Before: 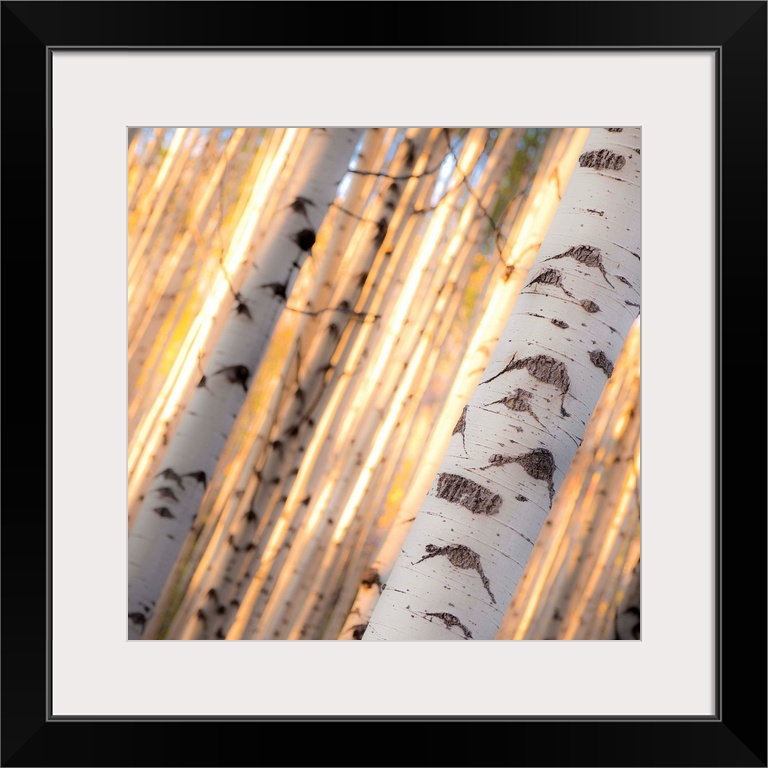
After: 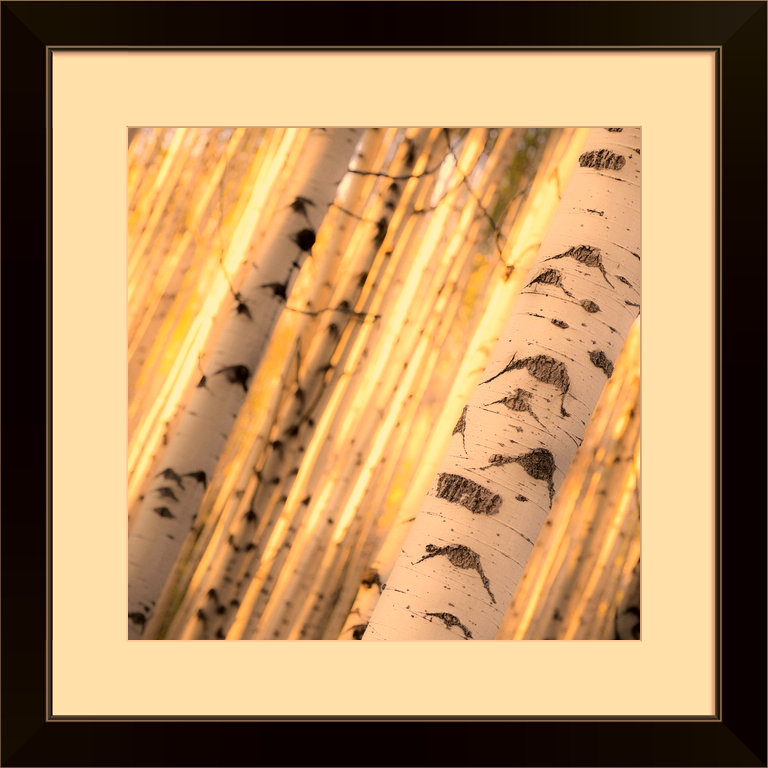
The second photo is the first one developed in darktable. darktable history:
contrast brightness saturation: contrast 0.103, saturation -0.371
color correction: highlights a* 18.55, highlights b* 35.62, shadows a* 1.55, shadows b* 5.97, saturation 1.05
